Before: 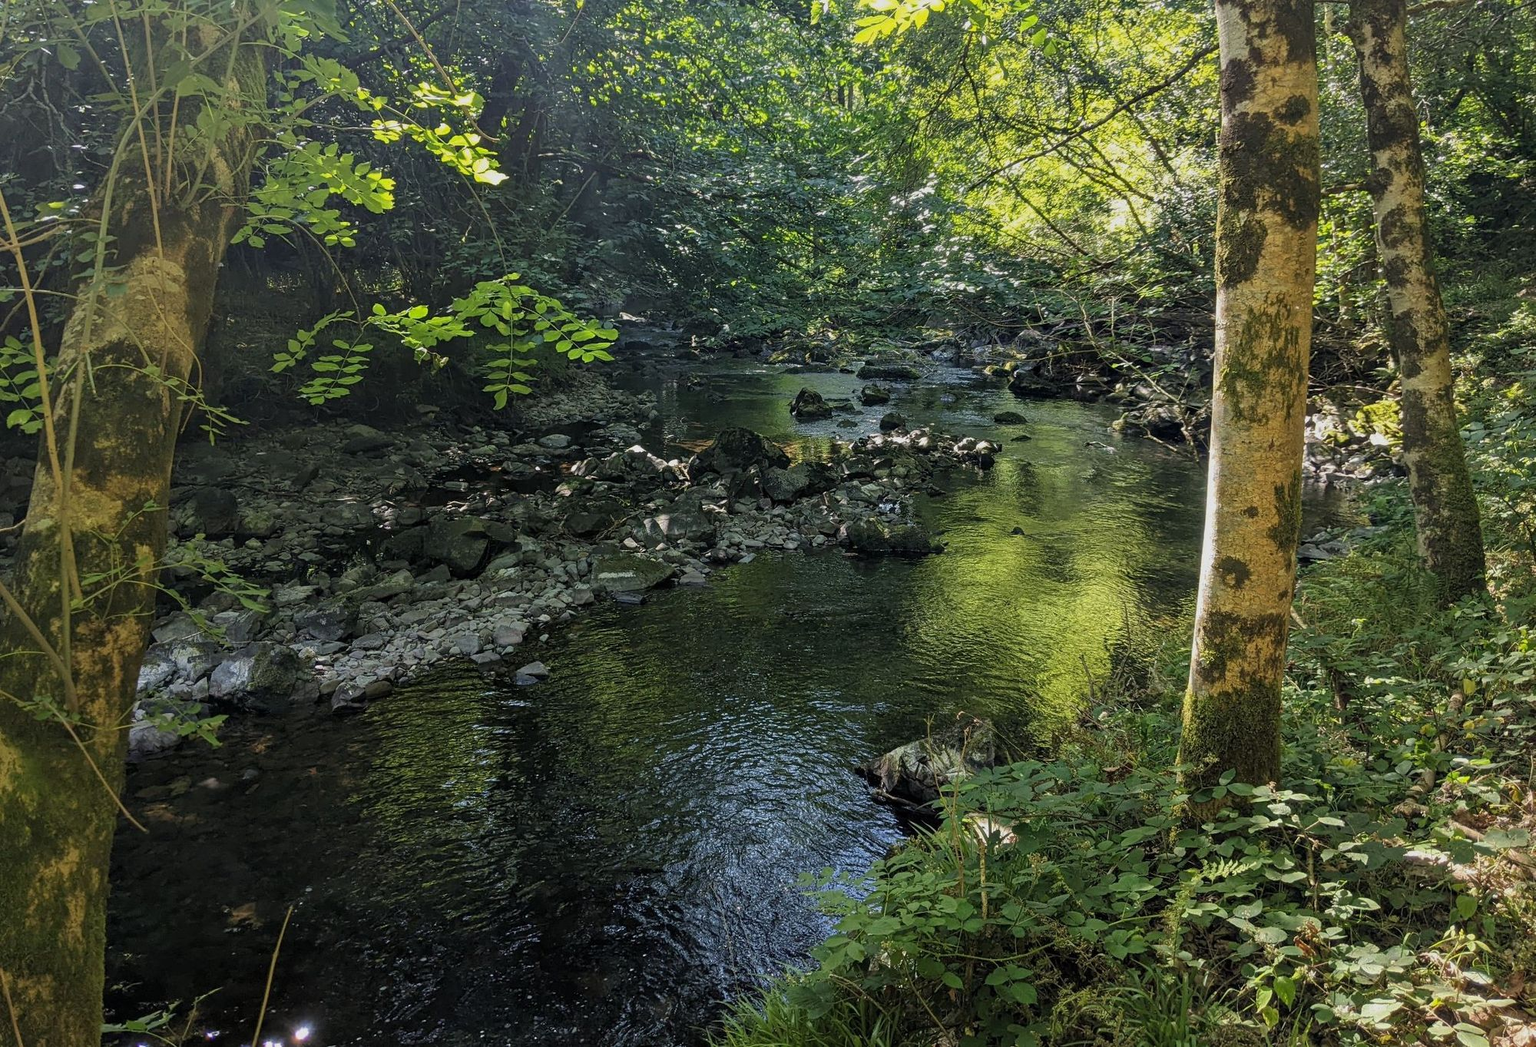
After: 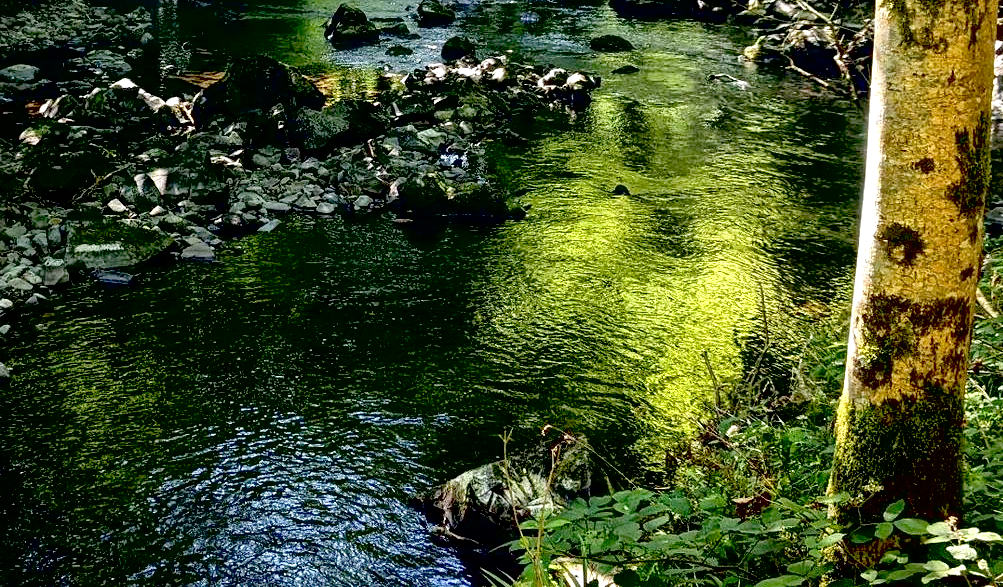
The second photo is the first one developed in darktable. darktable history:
crop: left 35.204%, top 36.819%, right 14.637%, bottom 20.094%
local contrast: mode bilateral grid, contrast 19, coarseness 20, detail 150%, midtone range 0.2
exposure: black level correction 0.036, exposure 0.907 EV, compensate highlight preservation false
